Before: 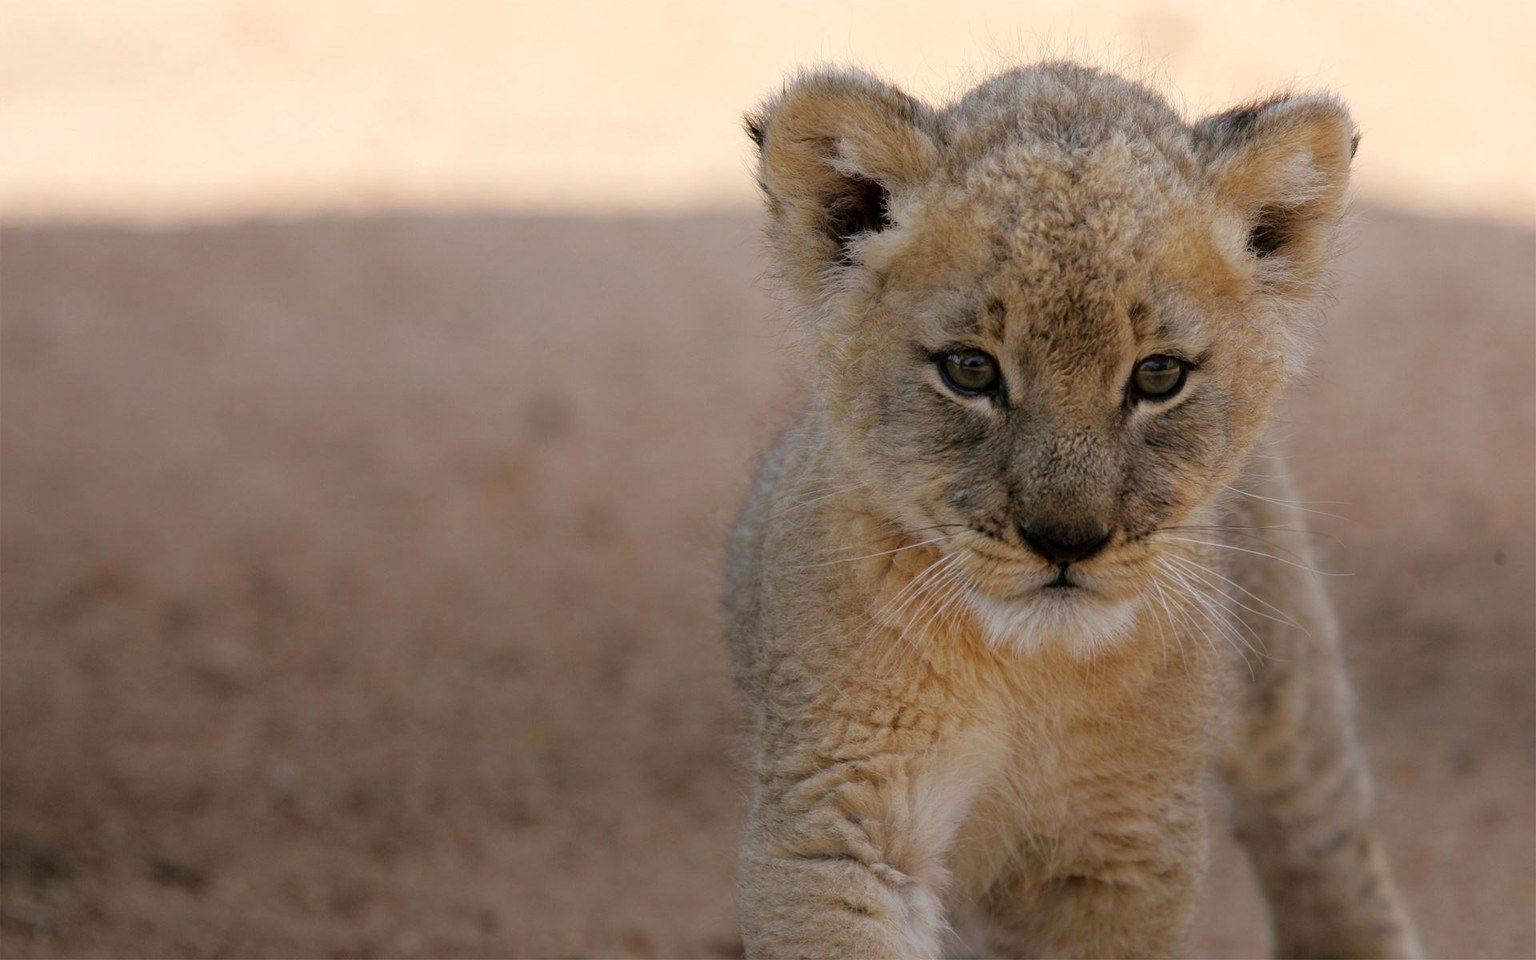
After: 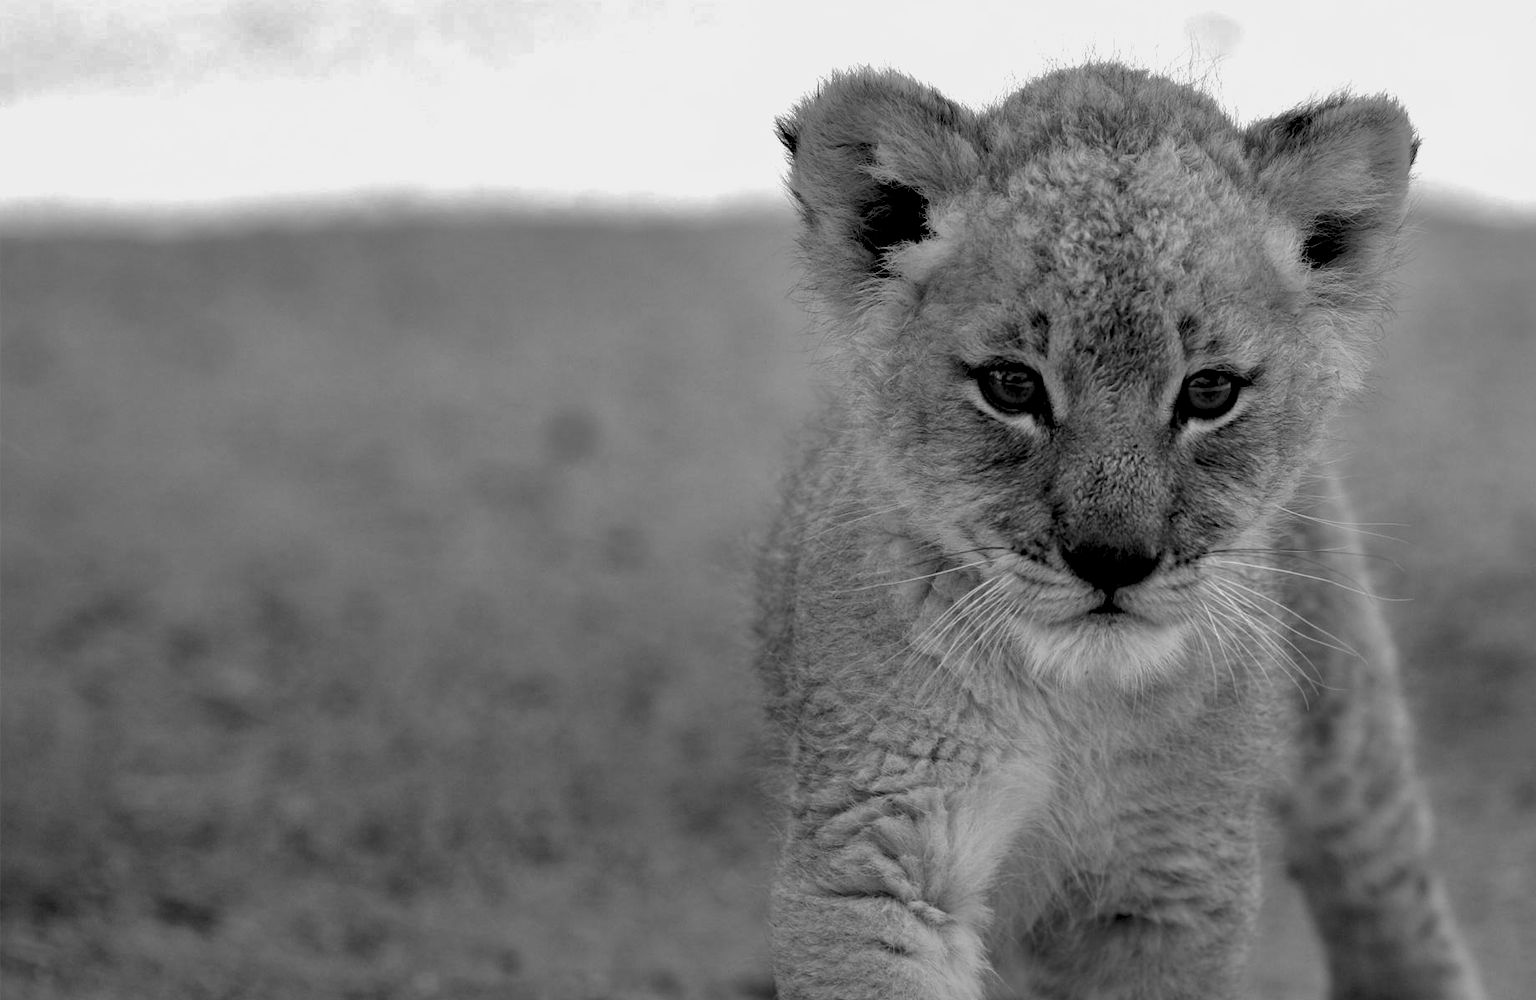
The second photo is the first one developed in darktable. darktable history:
exposure: exposure 0.2 EV, compensate highlight preservation false
shadows and highlights: highlights -60
white balance: red 0.983, blue 1.036
contrast equalizer: octaves 7, y [[0.6 ×6], [0.55 ×6], [0 ×6], [0 ×6], [0 ×6]]
crop: right 4.126%, bottom 0.031%
monochrome: a -92.57, b 58.91
